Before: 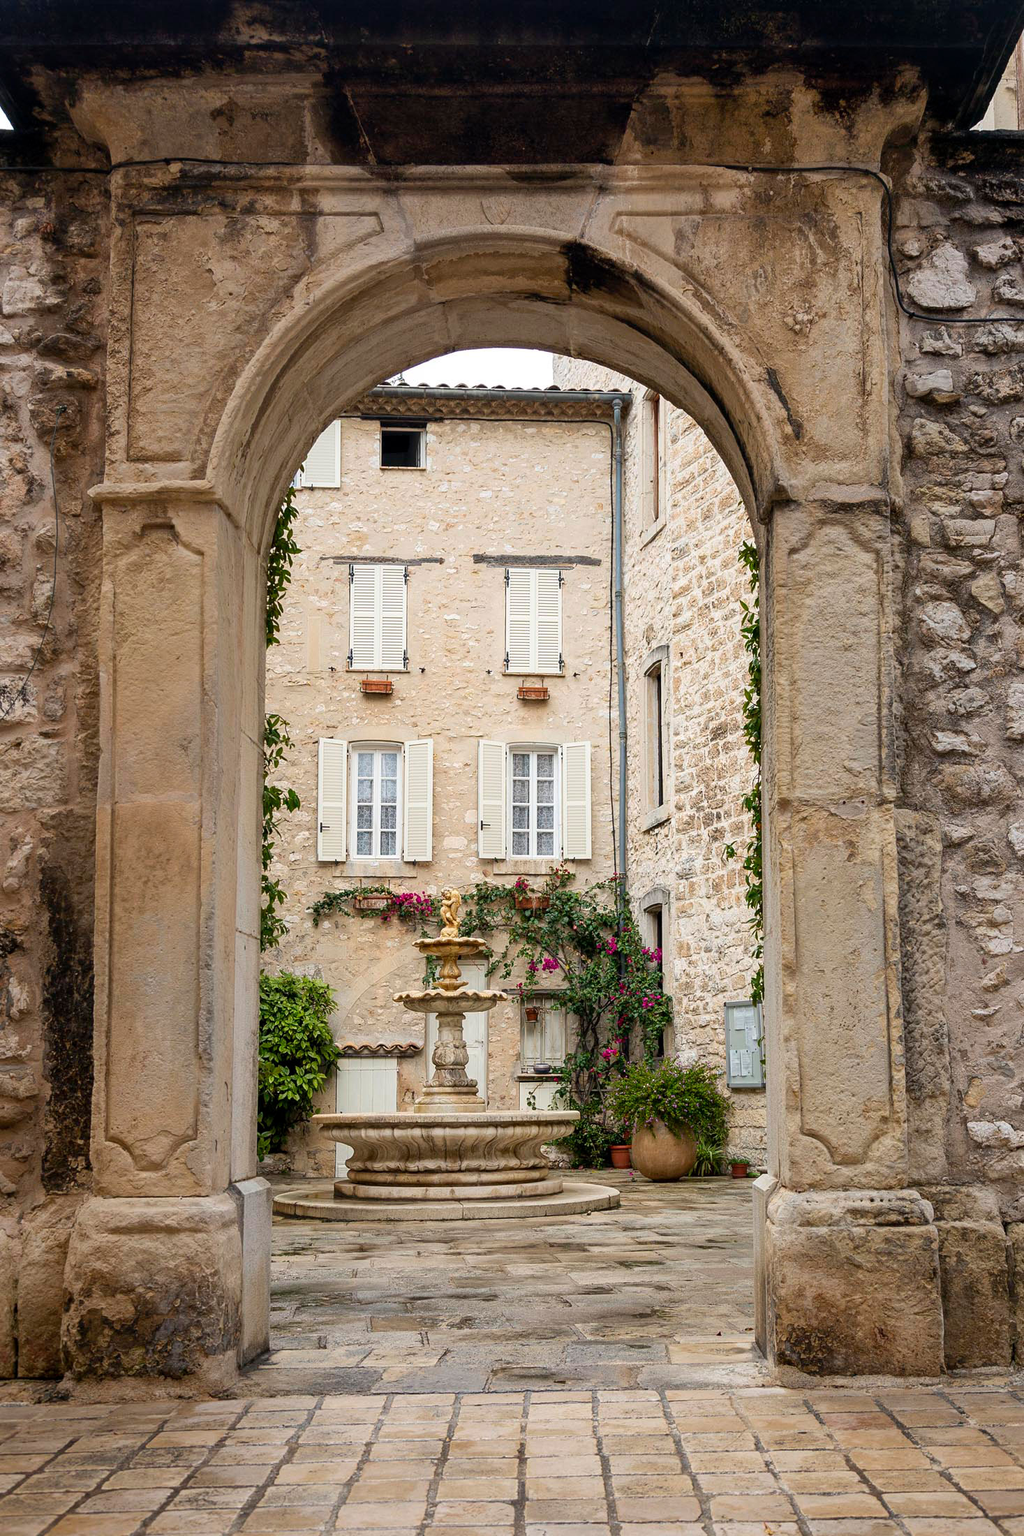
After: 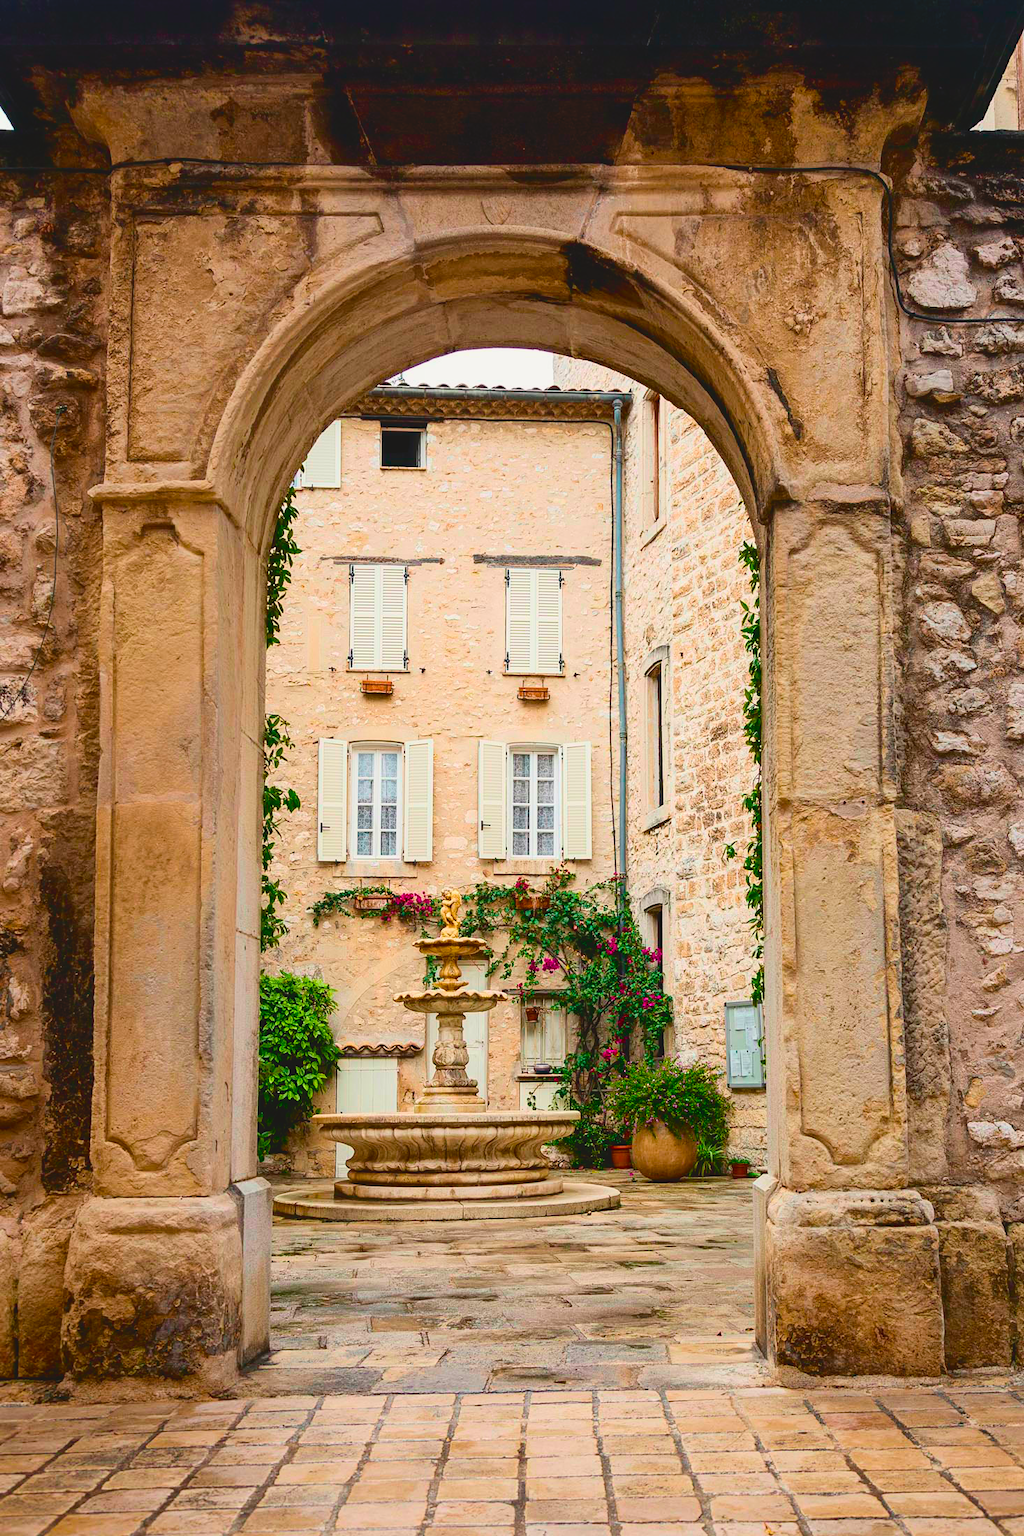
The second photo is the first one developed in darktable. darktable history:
velvia: strength 50.56%, mid-tones bias 0.502
tone curve: curves: ch0 [(0, 0.087) (0.175, 0.178) (0.466, 0.498) (0.715, 0.764) (1, 0.961)]; ch1 [(0, 0) (0.437, 0.398) (0.476, 0.466) (0.505, 0.505) (0.534, 0.544) (0.612, 0.605) (0.641, 0.643) (1, 1)]; ch2 [(0, 0) (0.359, 0.379) (0.427, 0.453) (0.489, 0.495) (0.531, 0.534) (0.579, 0.579) (1, 1)], color space Lab, independent channels, preserve colors none
